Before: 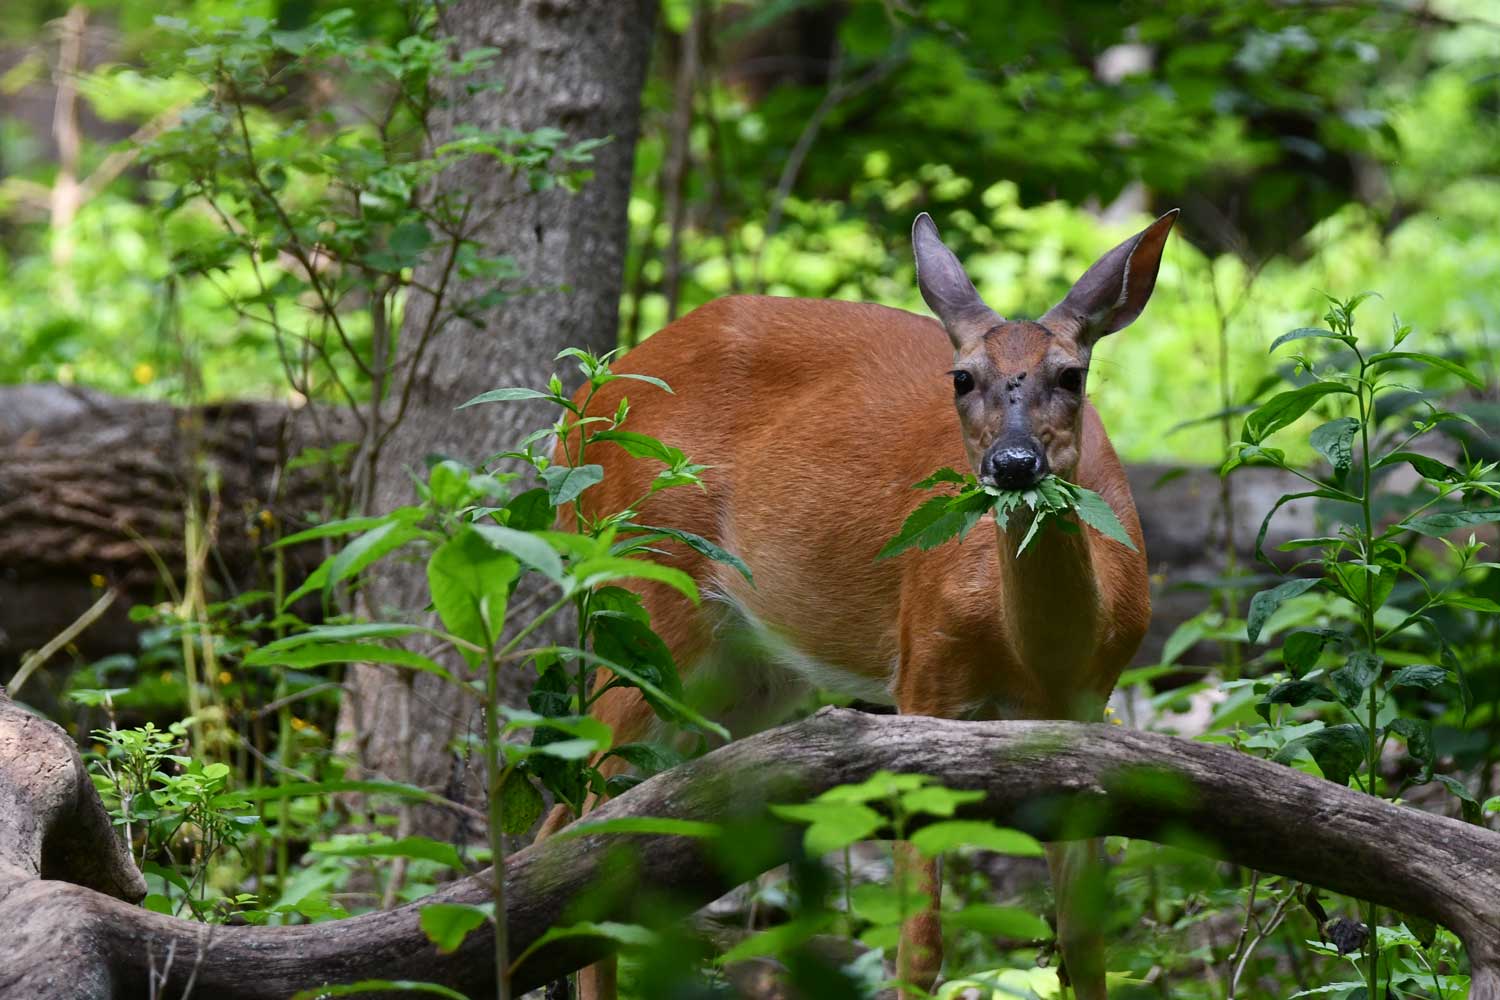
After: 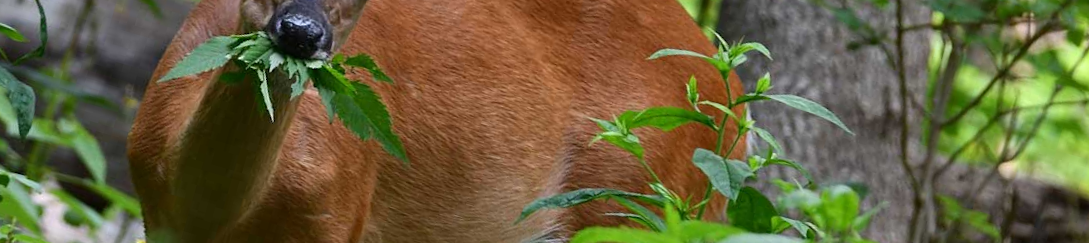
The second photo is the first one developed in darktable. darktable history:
crop and rotate: angle 16.12°, top 30.835%, bottom 35.653%
rotate and perspective: crop left 0, crop top 0
